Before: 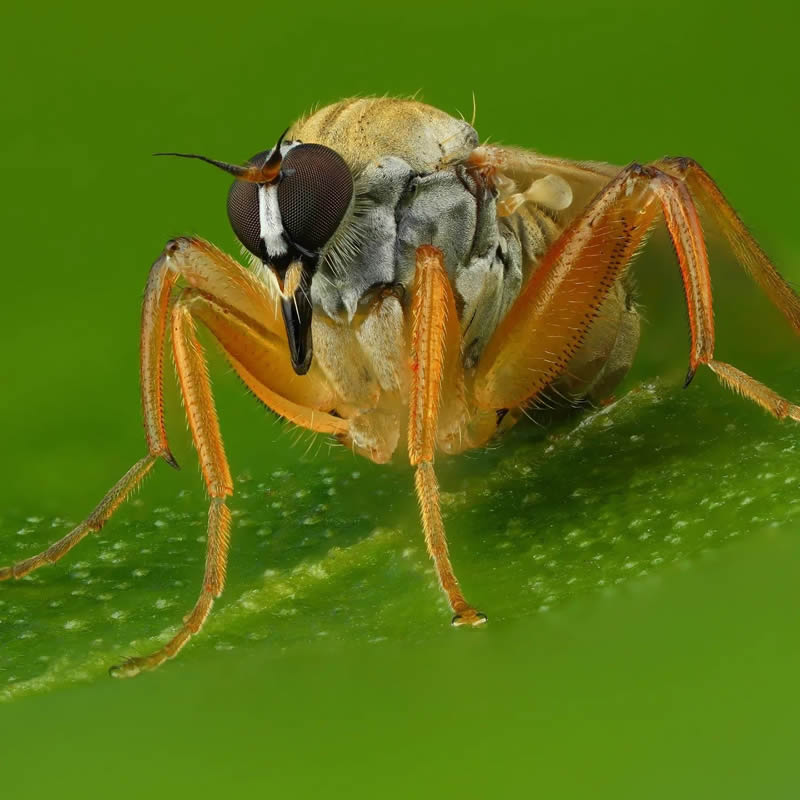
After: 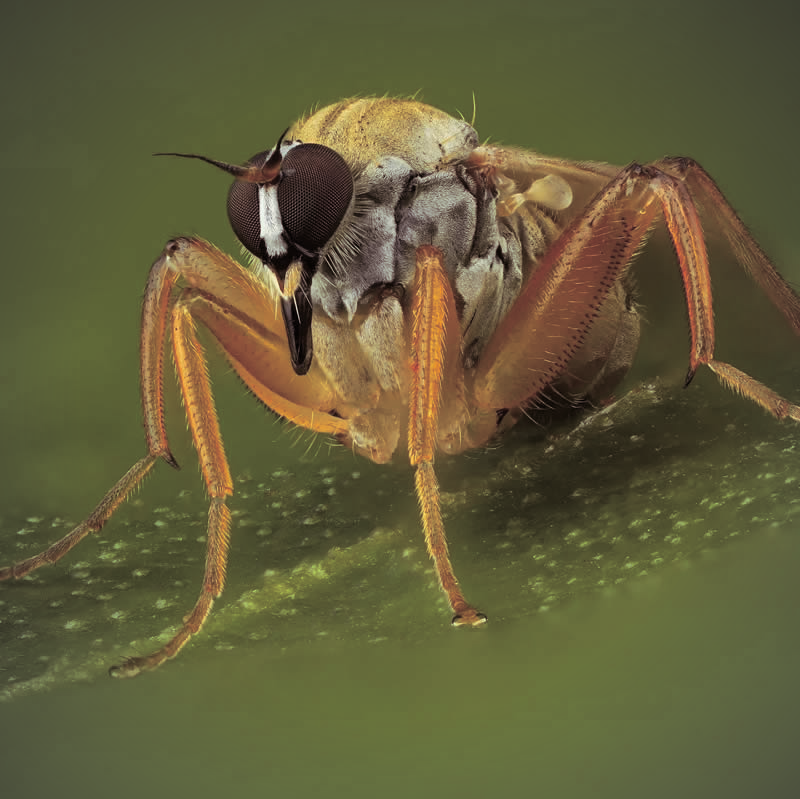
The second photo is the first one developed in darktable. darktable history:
vignetting: fall-off radius 60.92%
crop: bottom 0.071%
split-toning: shadows › saturation 0.24, highlights › hue 54°, highlights › saturation 0.24
